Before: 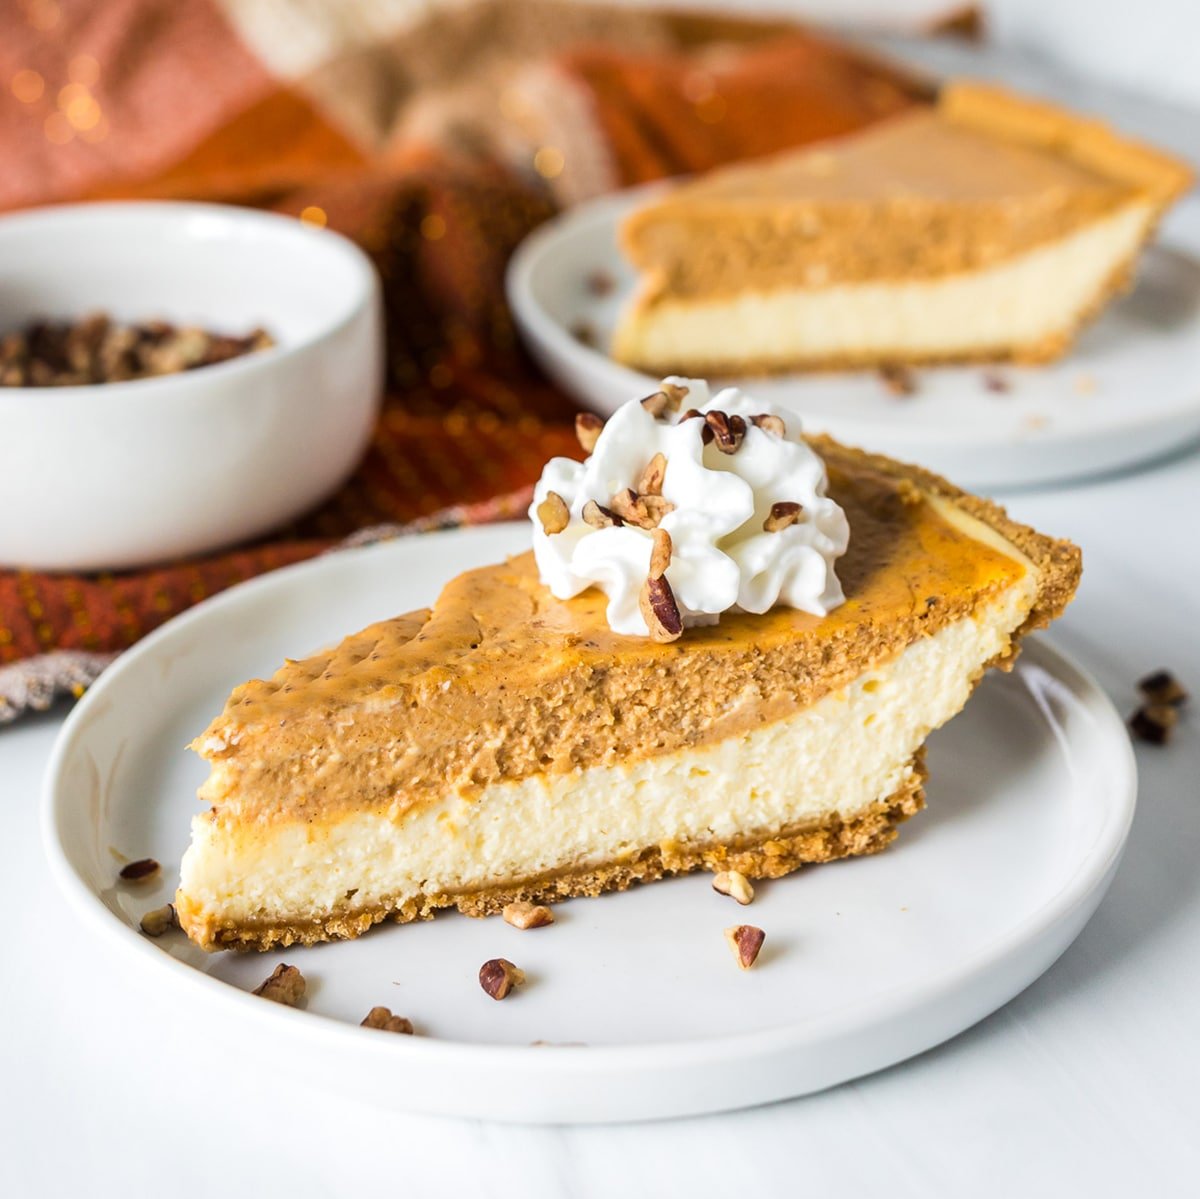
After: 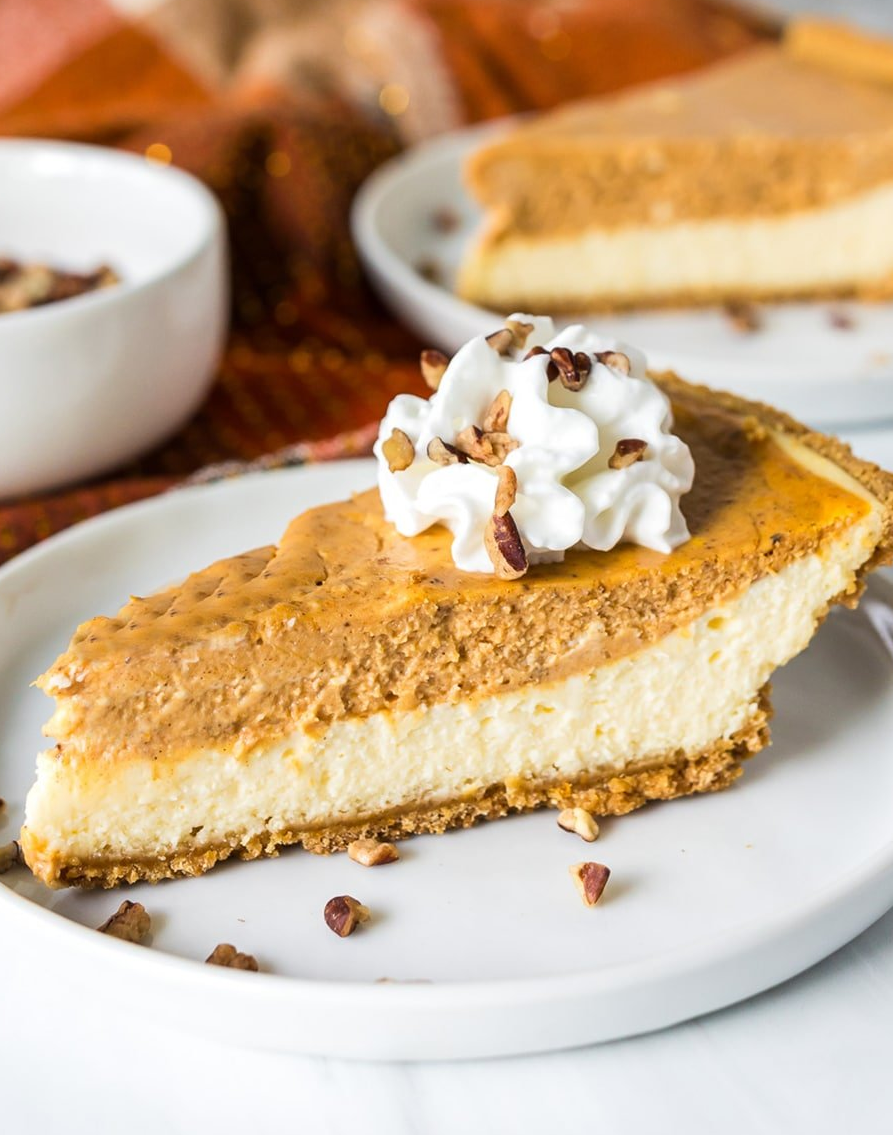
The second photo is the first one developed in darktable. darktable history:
crop and rotate: left 12.946%, top 5.31%, right 12.626%
